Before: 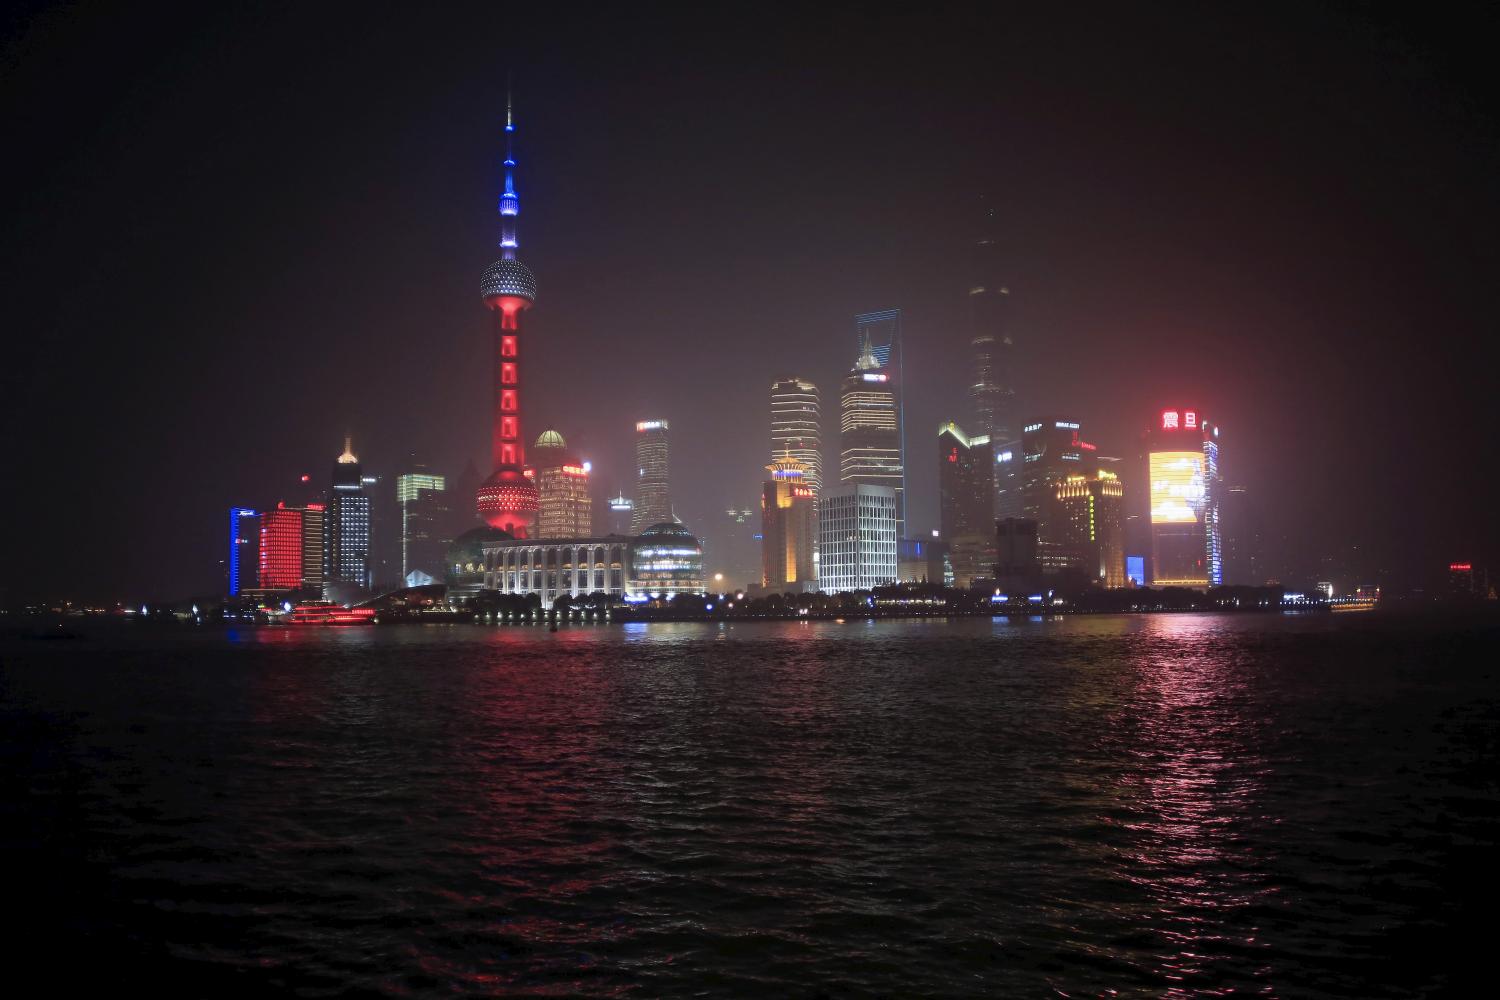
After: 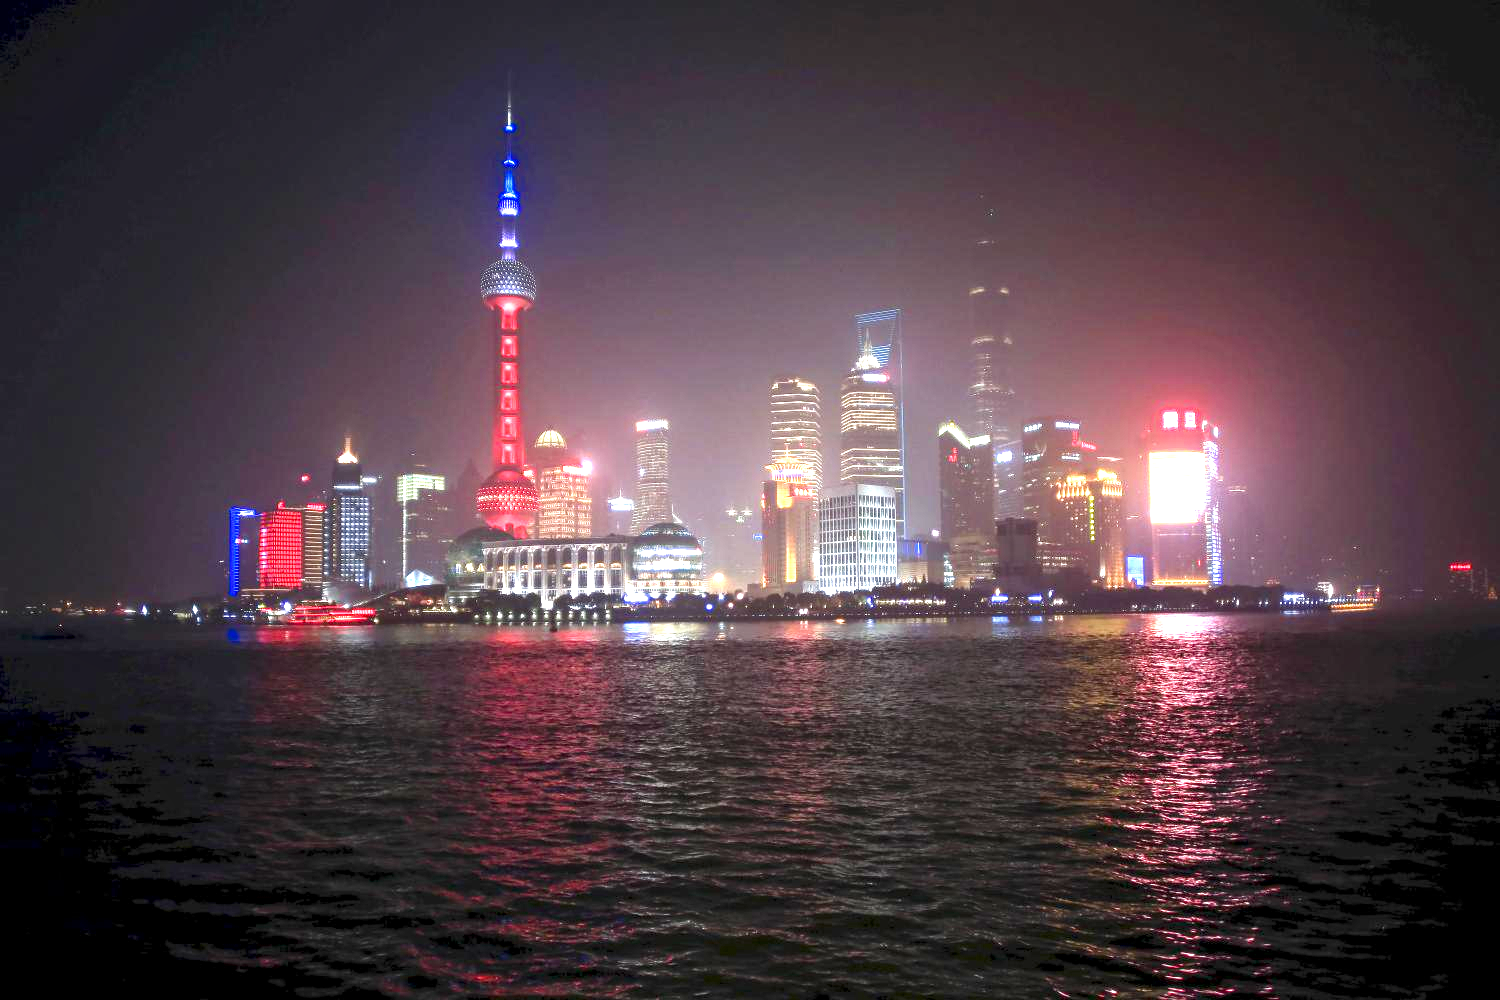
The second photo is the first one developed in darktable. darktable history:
exposure: black level correction 0, exposure 1.456 EV, compensate exposure bias true, compensate highlight preservation false
color balance rgb: perceptual saturation grading › global saturation 15.486%, perceptual saturation grading › highlights -19.502%, perceptual saturation grading › shadows 20.106%, perceptual brilliance grading › global brilliance 10.601%
local contrast: on, module defaults
